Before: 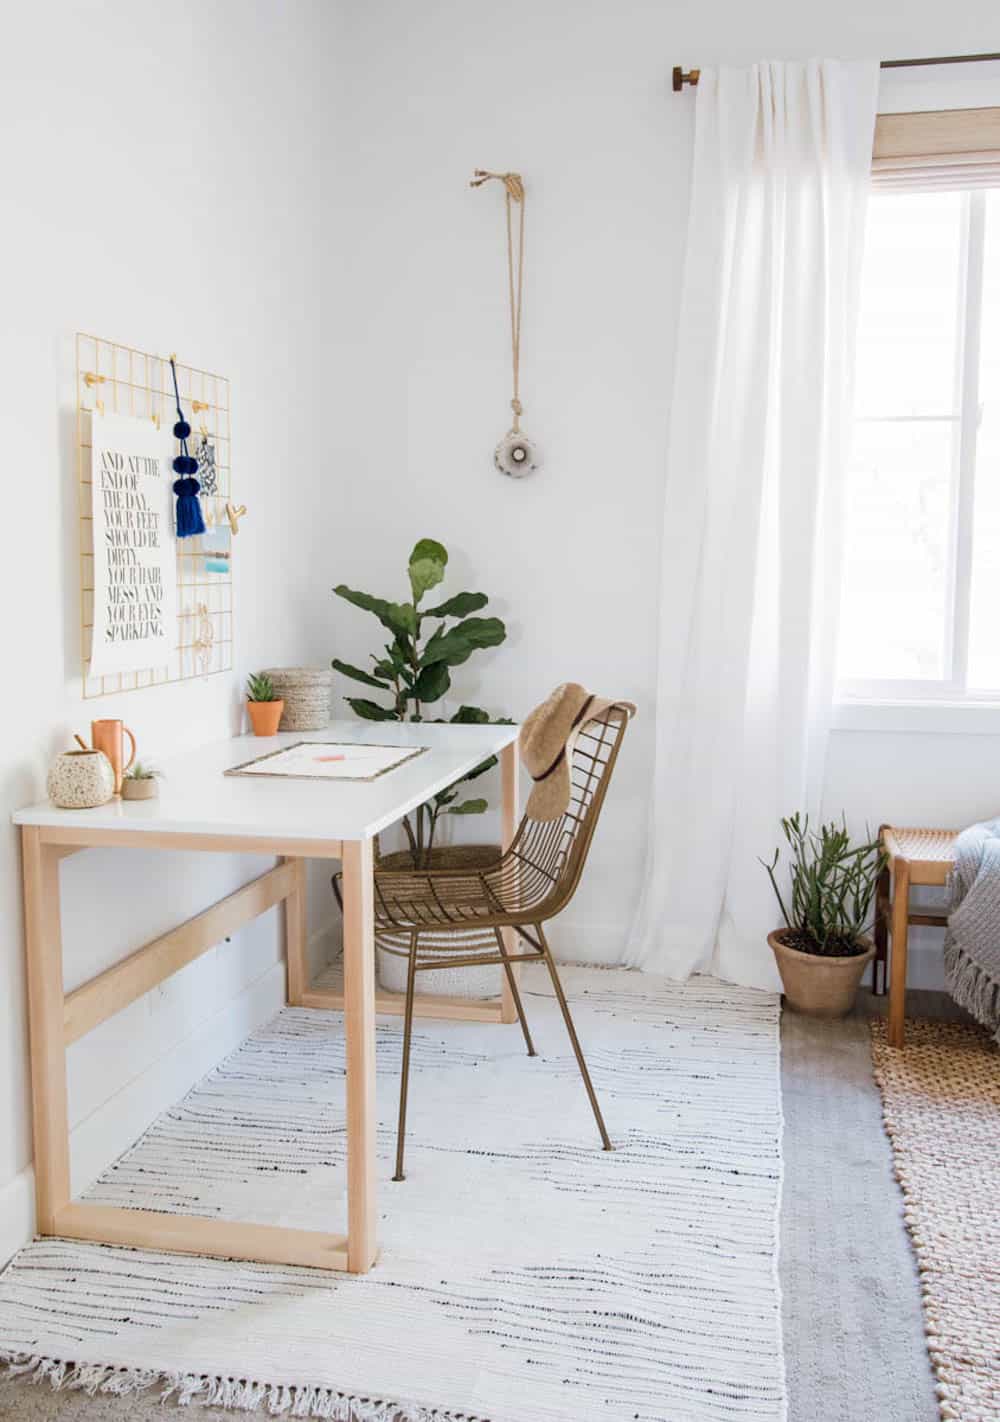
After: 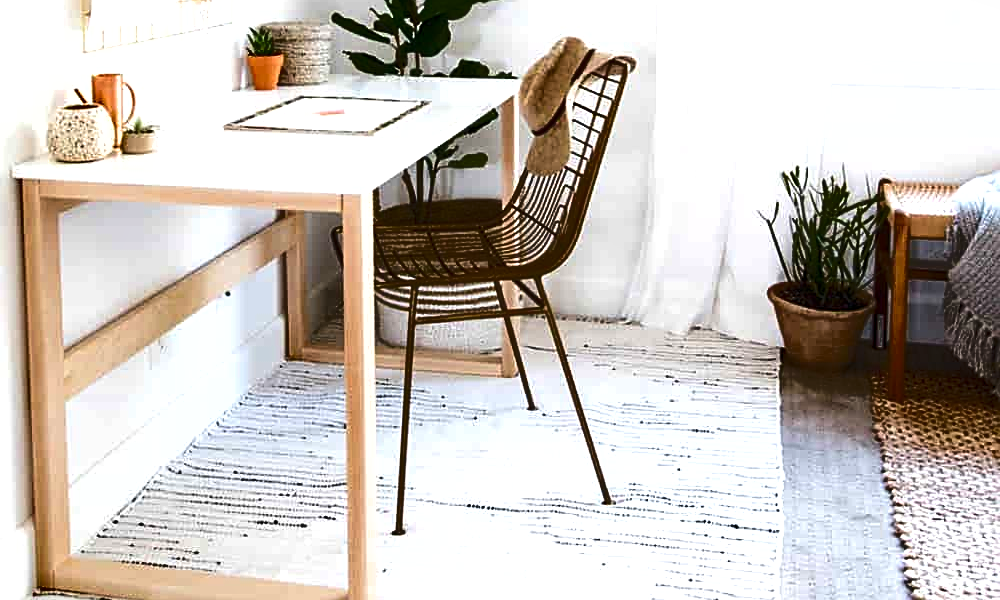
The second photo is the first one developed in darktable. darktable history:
exposure: exposure 0.666 EV, compensate highlight preservation false
shadows and highlights: radius 337.14, shadows 28.02, soften with gaussian
sharpen: on, module defaults
crop: top 45.493%, bottom 12.288%
